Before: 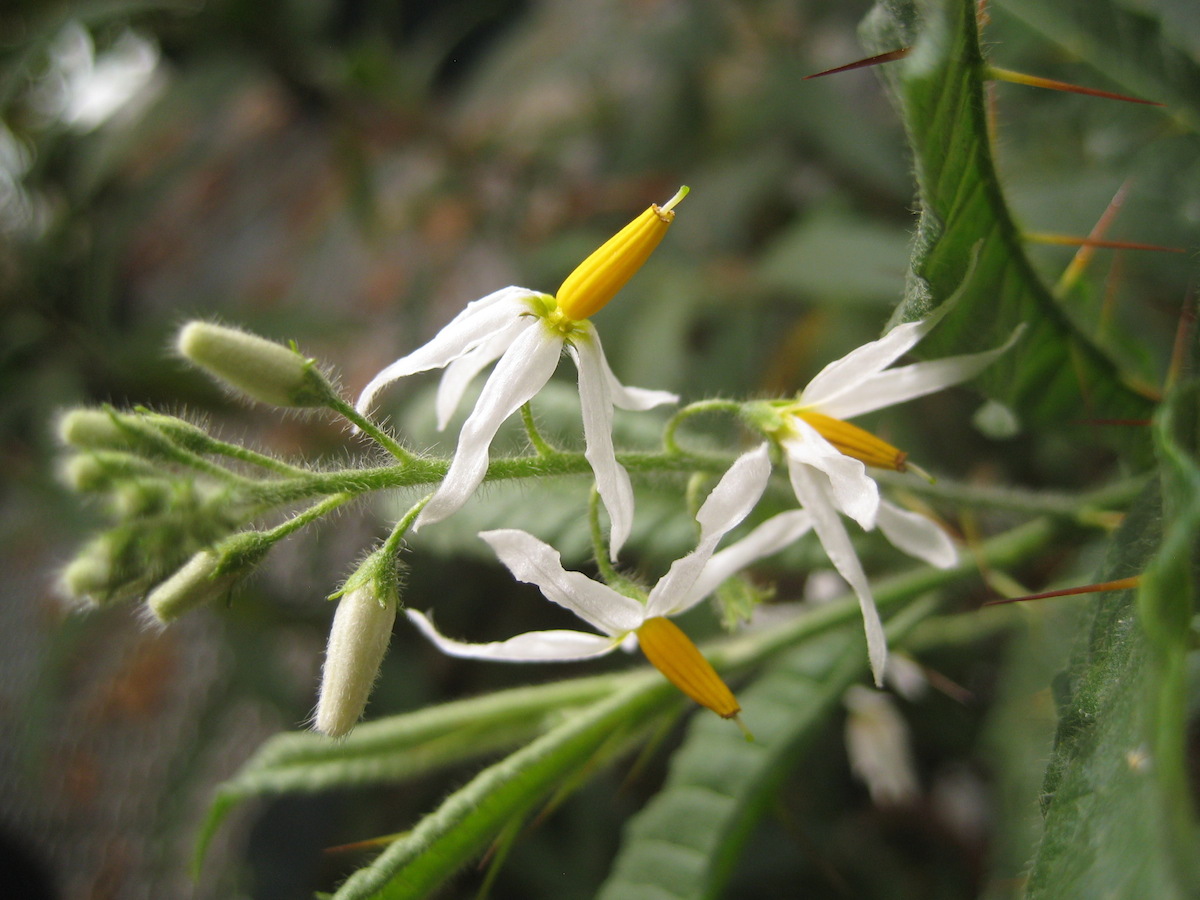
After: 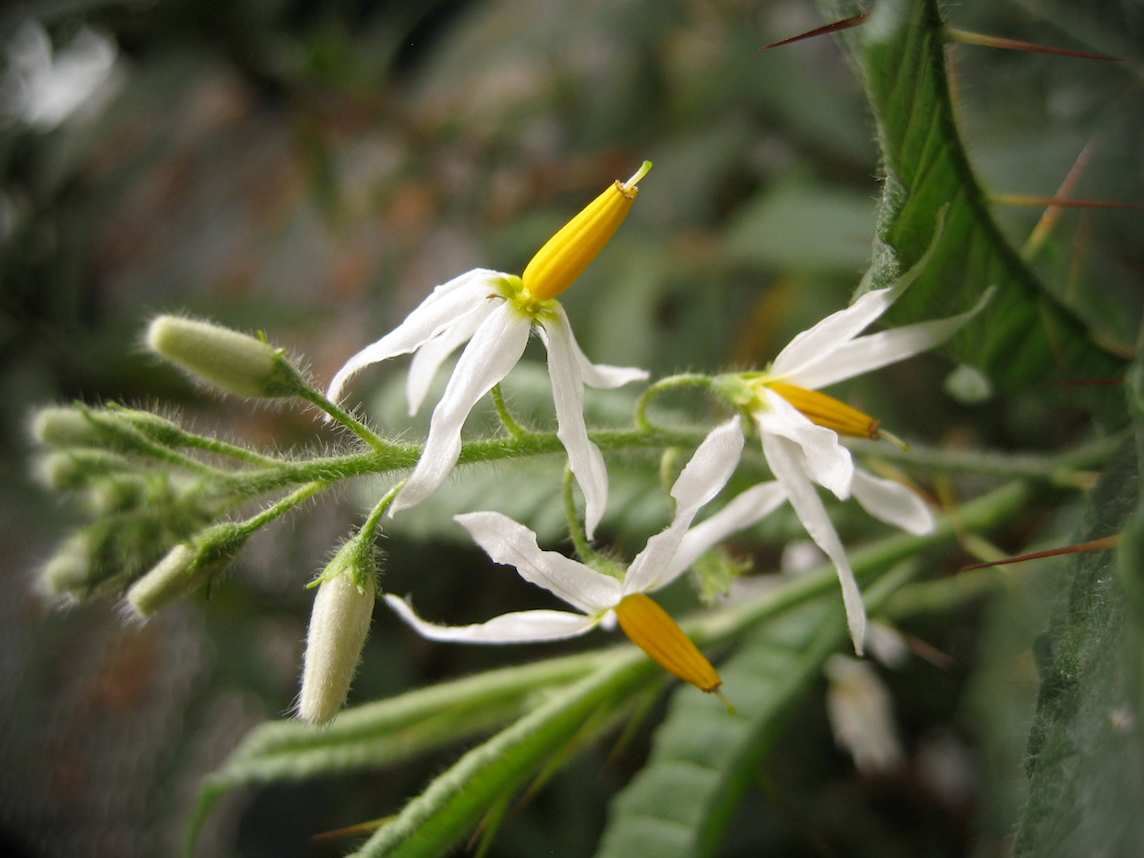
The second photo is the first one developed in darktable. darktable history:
rotate and perspective: rotation -2.12°, lens shift (vertical) 0.009, lens shift (horizontal) -0.008, automatic cropping original format, crop left 0.036, crop right 0.964, crop top 0.05, crop bottom 0.959
vignetting: fall-off start 71.74%
